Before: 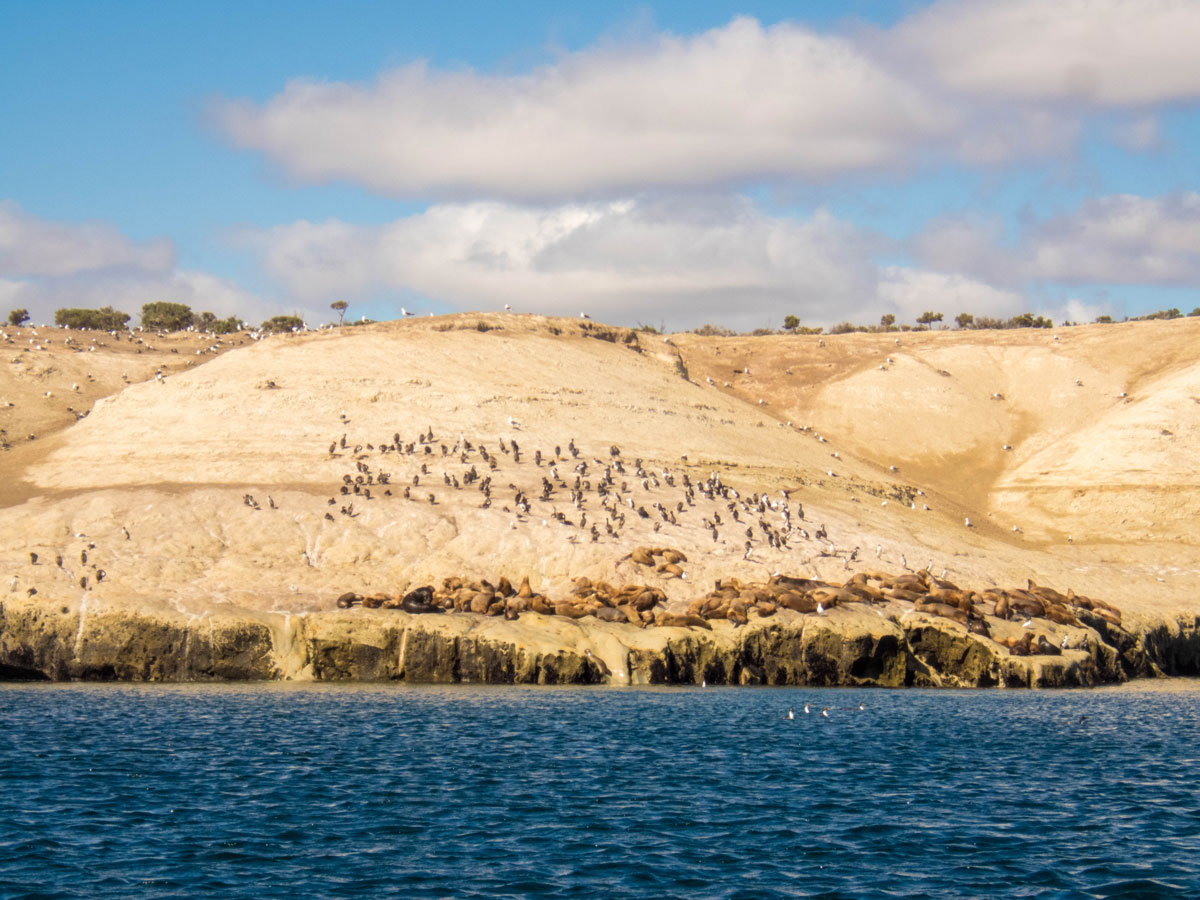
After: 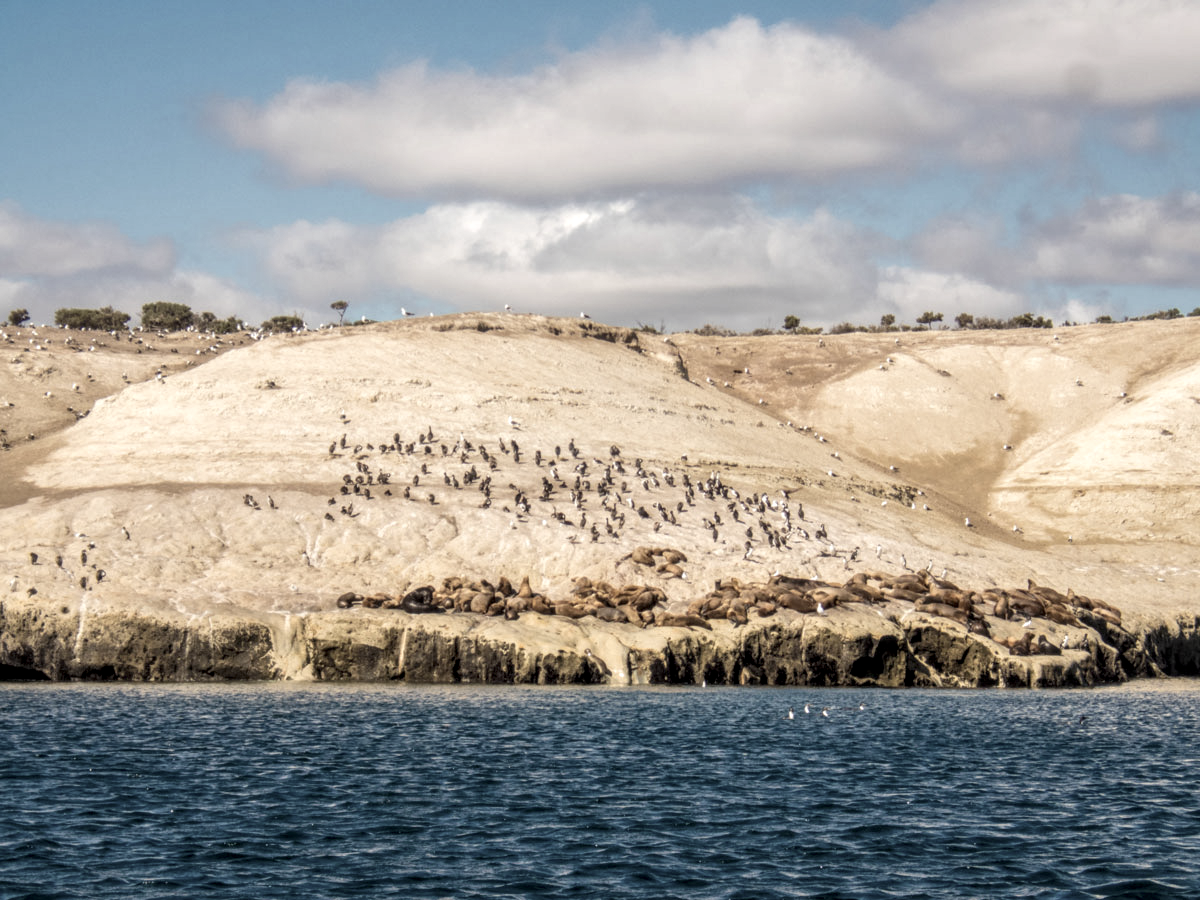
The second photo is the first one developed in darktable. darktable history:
local contrast: detail 150%
contrast brightness saturation: contrast -0.051, saturation -0.411
